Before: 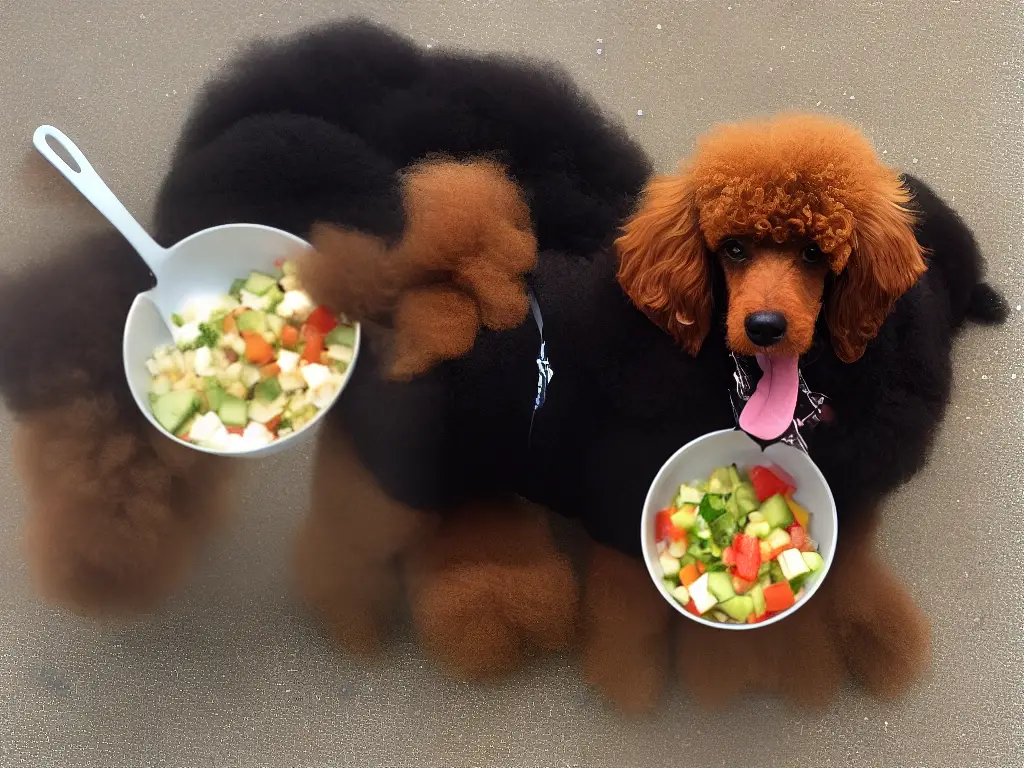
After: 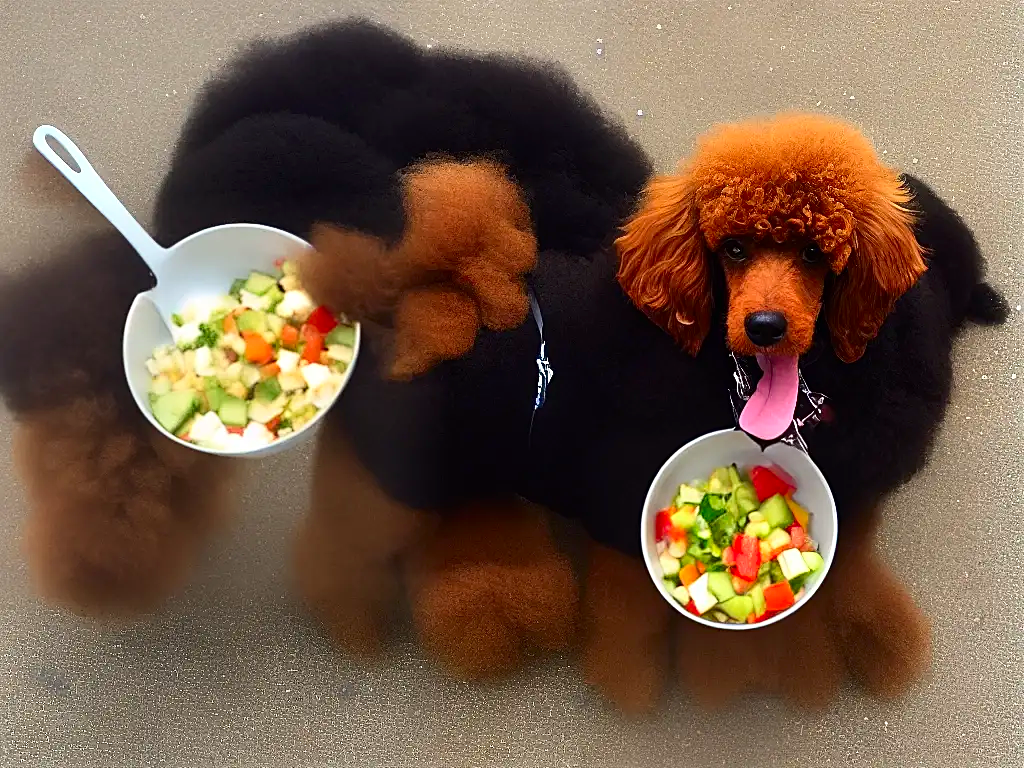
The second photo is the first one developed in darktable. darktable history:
contrast brightness saturation: contrast 0.16, saturation 0.32
white balance: emerald 1
sharpen: amount 0.478
